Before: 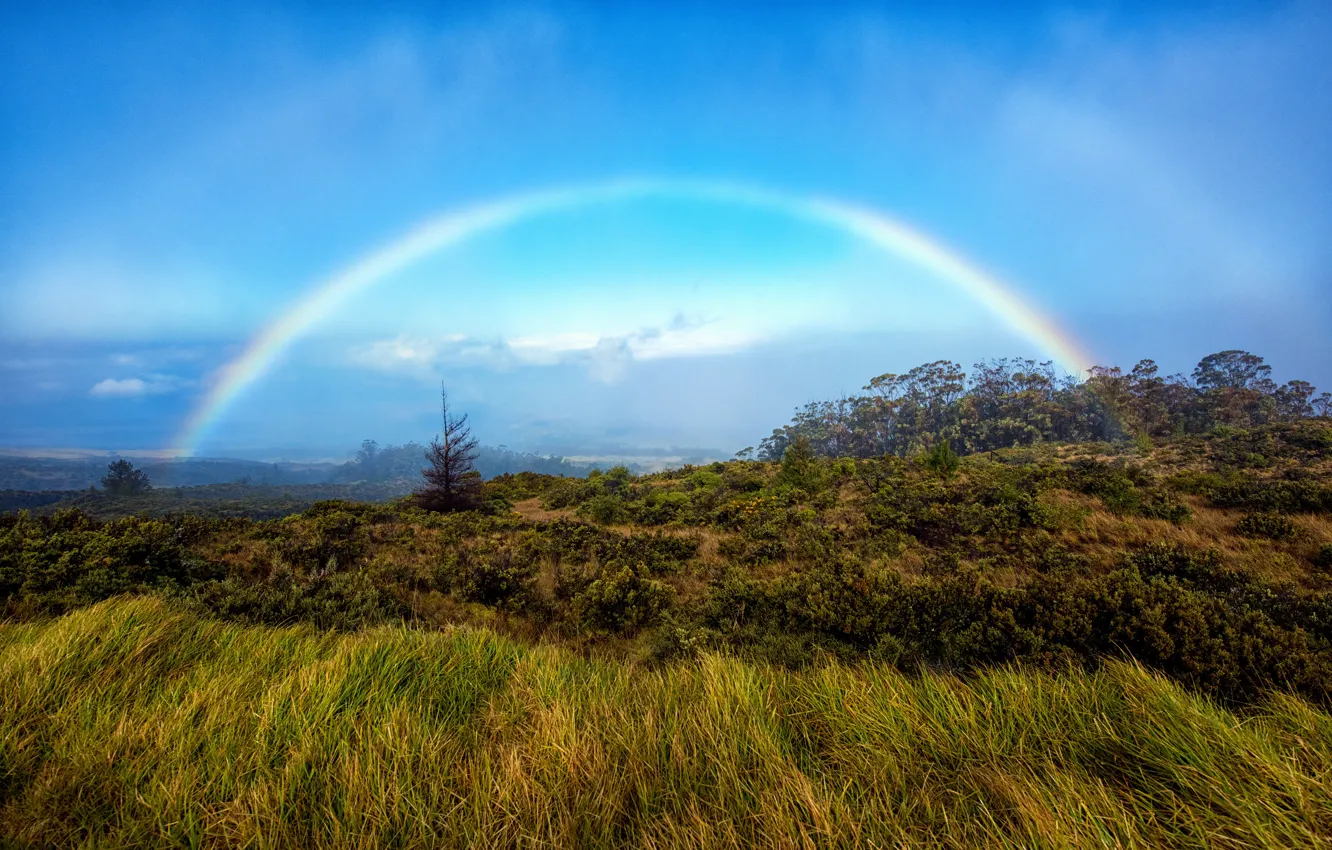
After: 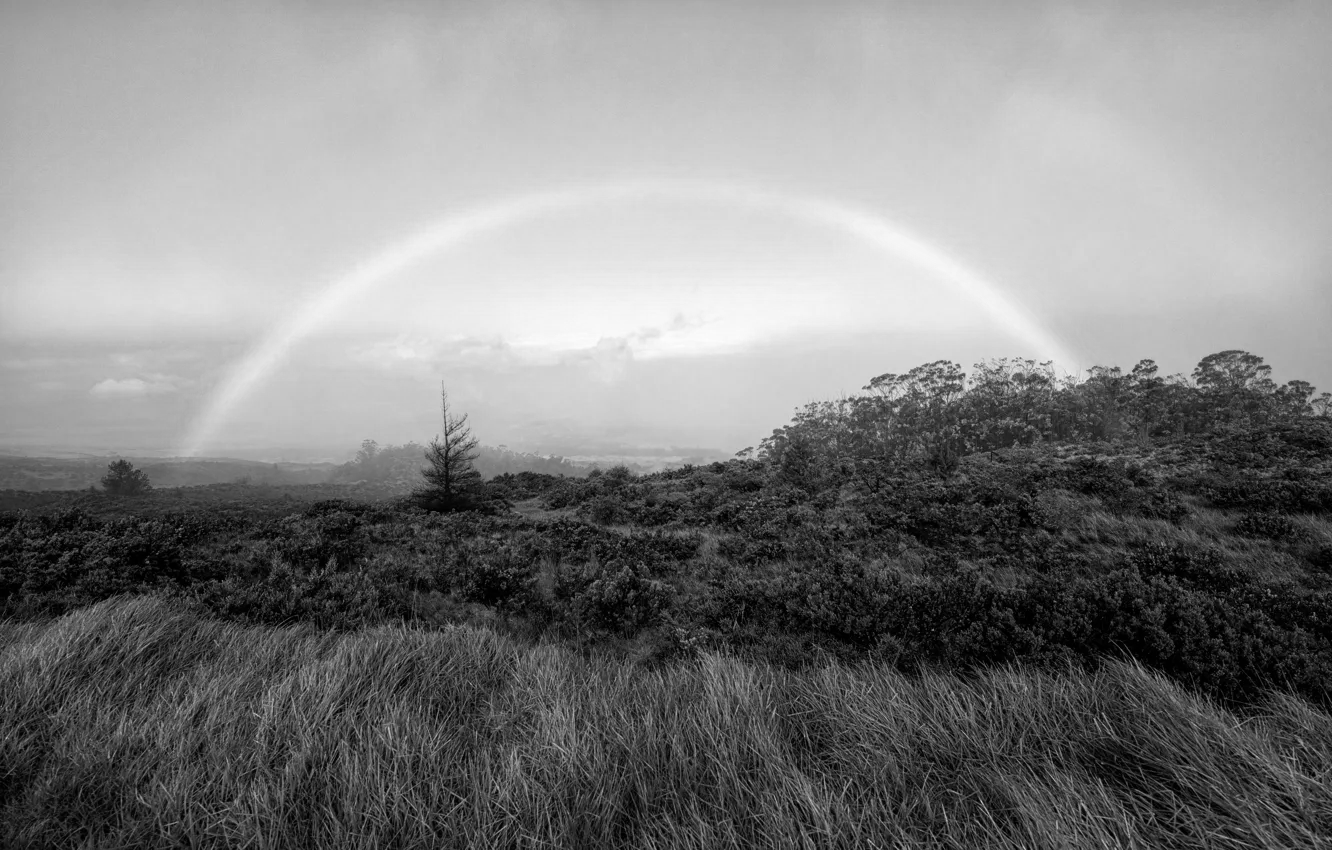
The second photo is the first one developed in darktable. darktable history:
color calibration: output gray [0.253, 0.26, 0.487, 0], gray › normalize channels true, x 0.37, y 0.382, temperature 4313.81 K, gamut compression 0.025
